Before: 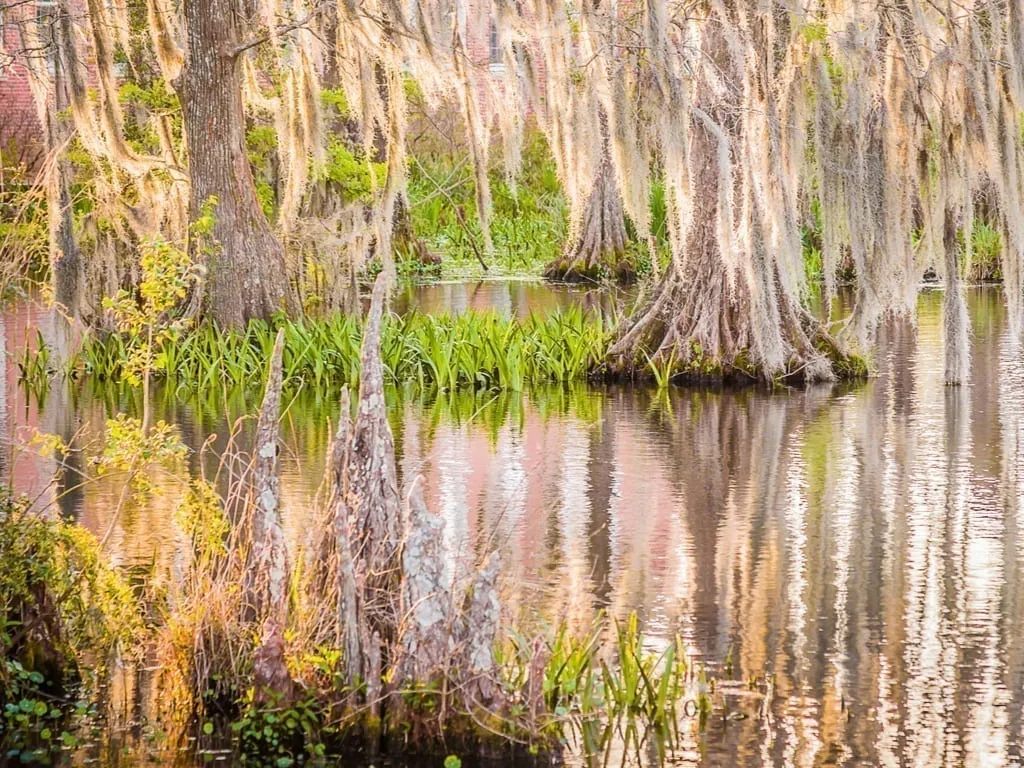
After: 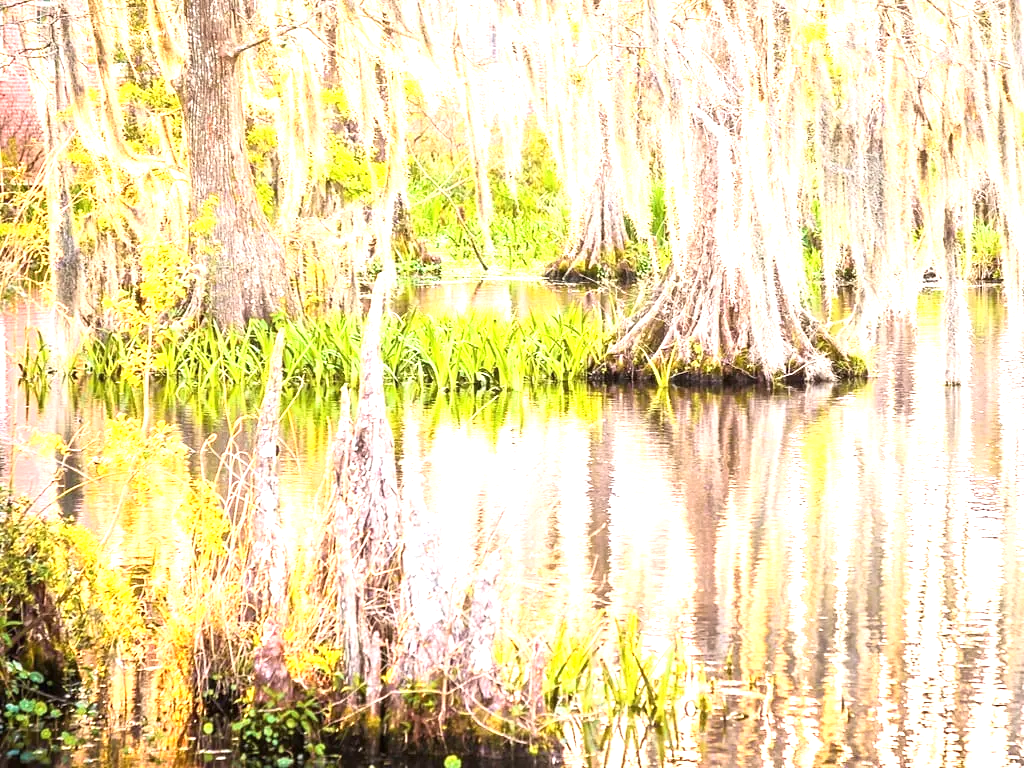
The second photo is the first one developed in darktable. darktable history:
exposure: black level correction 0, exposure 1.45 EV, compensate exposure bias true, compensate highlight preservation false
rgb curve: curves: ch0 [(0, 0) (0.078, 0.051) (0.929, 0.956) (1, 1)], compensate middle gray true
